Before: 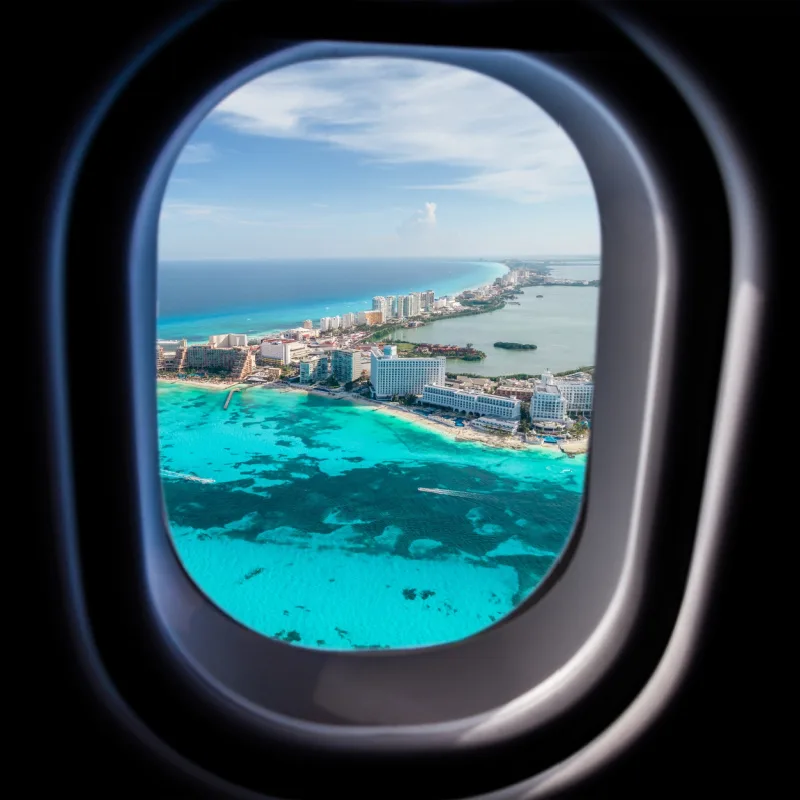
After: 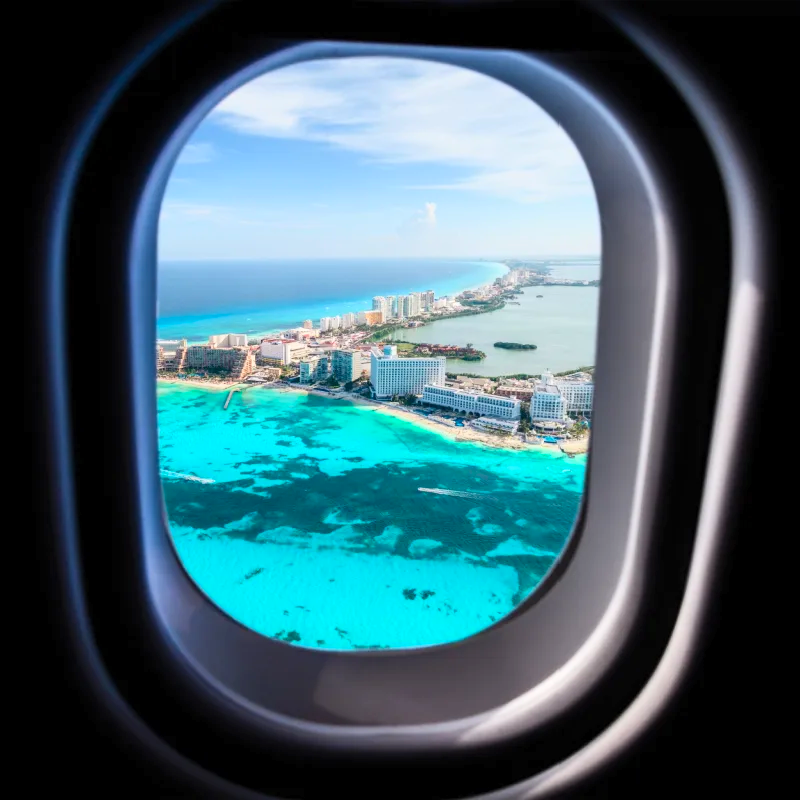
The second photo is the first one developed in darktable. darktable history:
contrast brightness saturation: contrast 0.198, brightness 0.155, saturation 0.216
